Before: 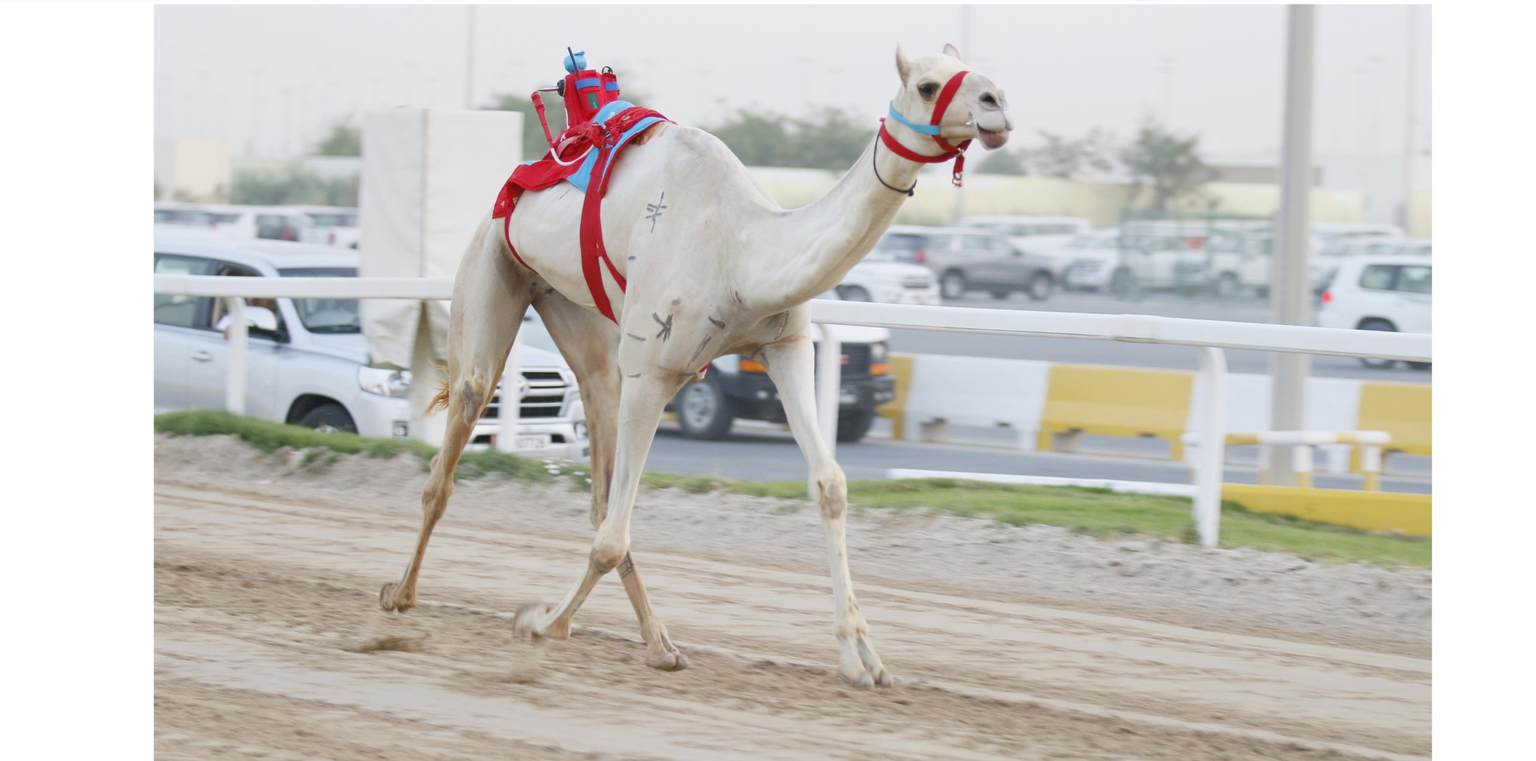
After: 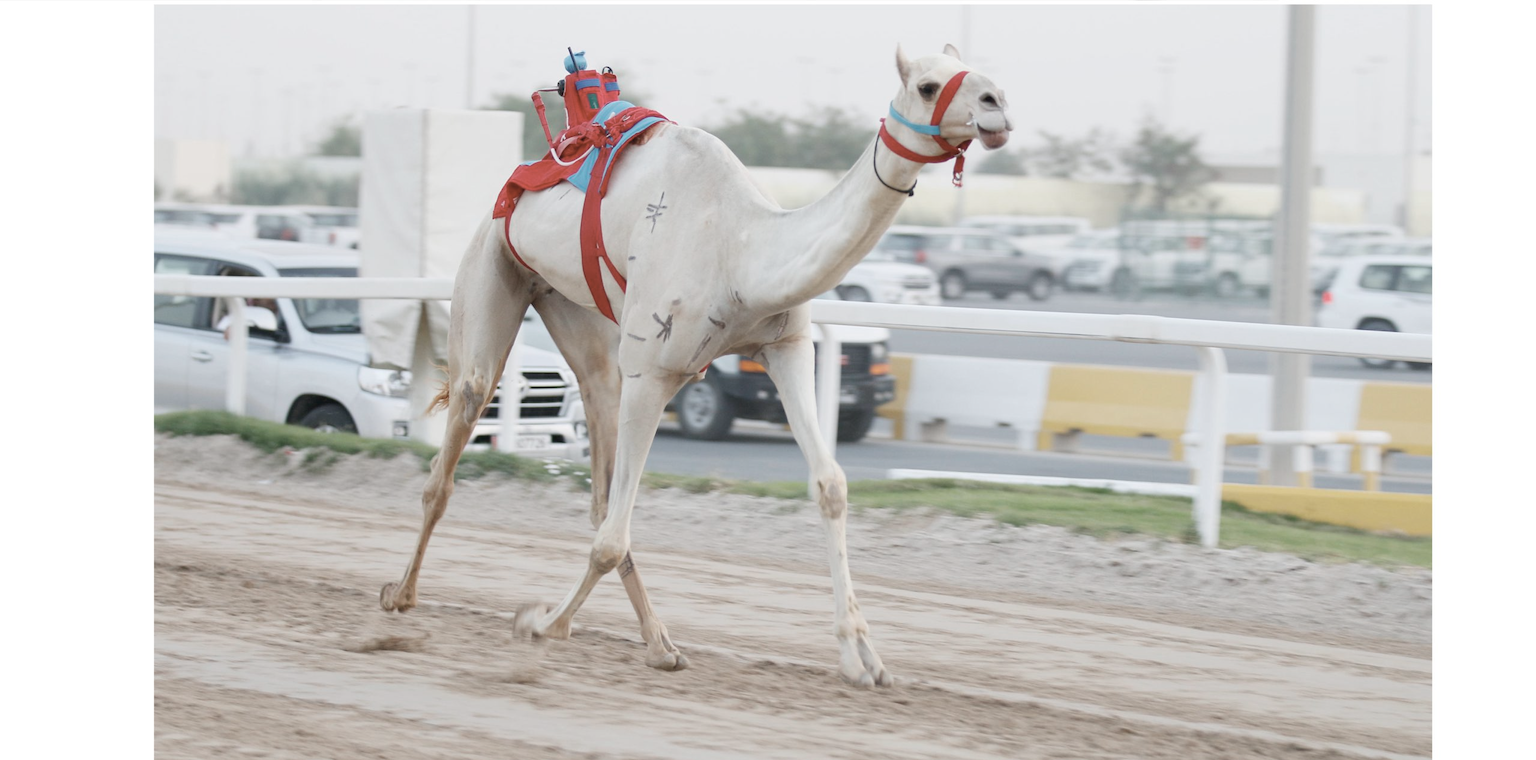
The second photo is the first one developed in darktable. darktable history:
color correction: highlights b* -0.031, saturation 0.587
